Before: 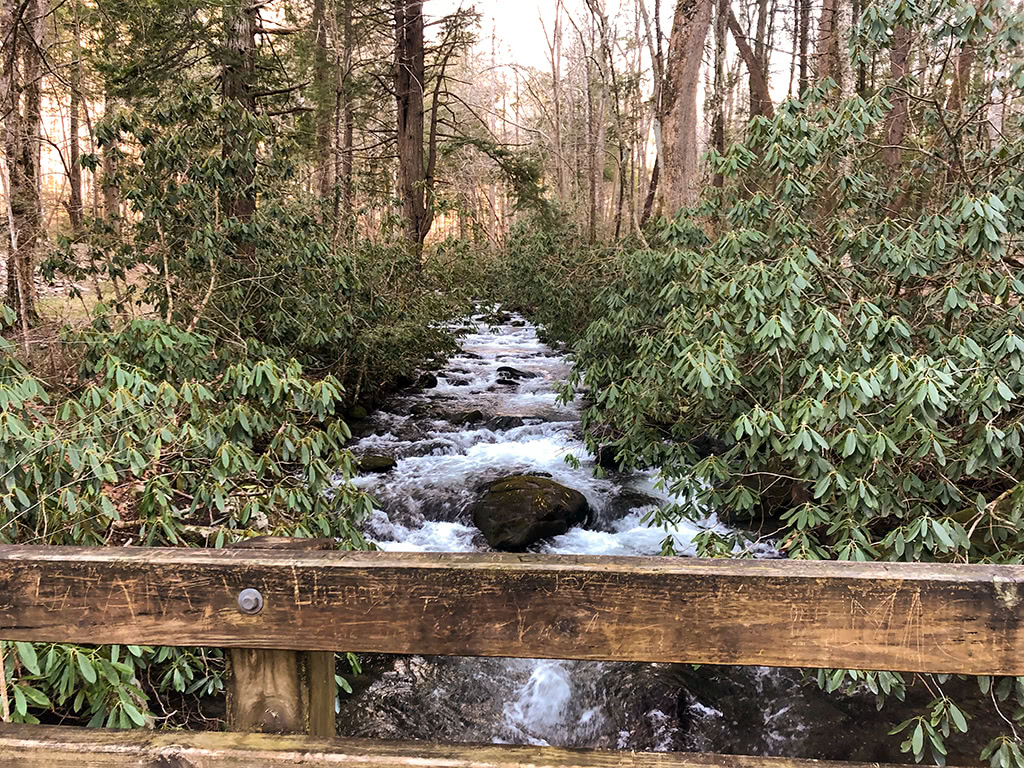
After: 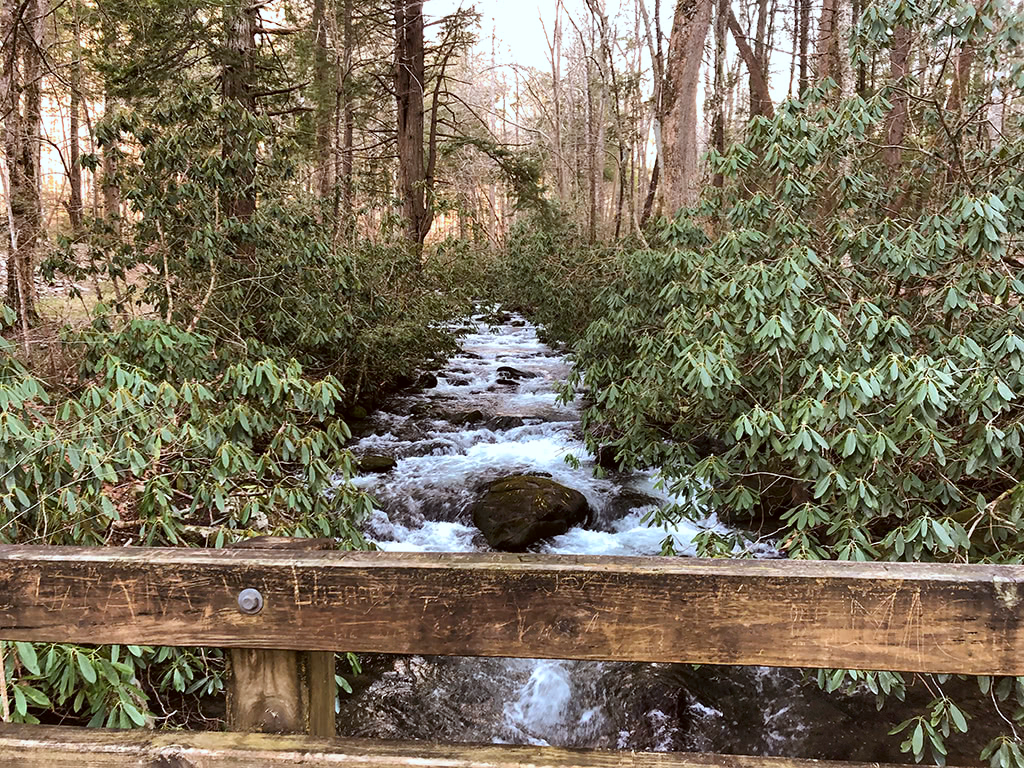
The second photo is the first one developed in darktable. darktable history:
color correction: highlights a* -3.35, highlights b* -6.08, shadows a* 3.17, shadows b* 5.51
